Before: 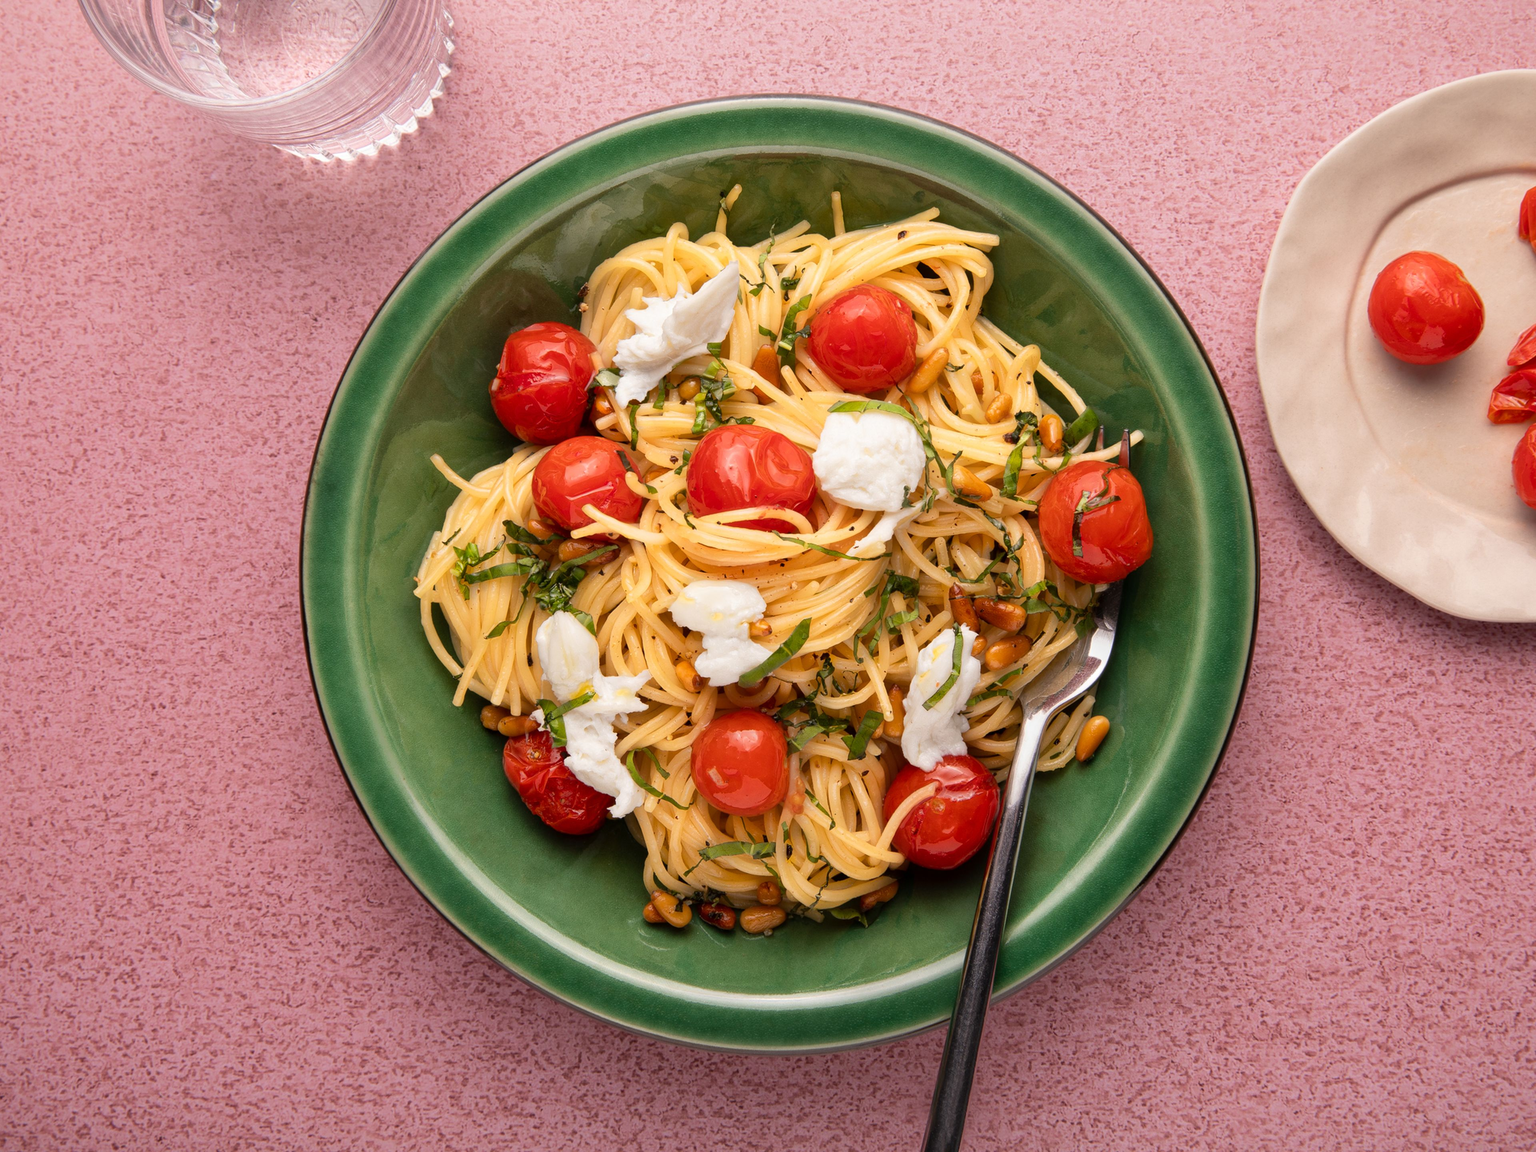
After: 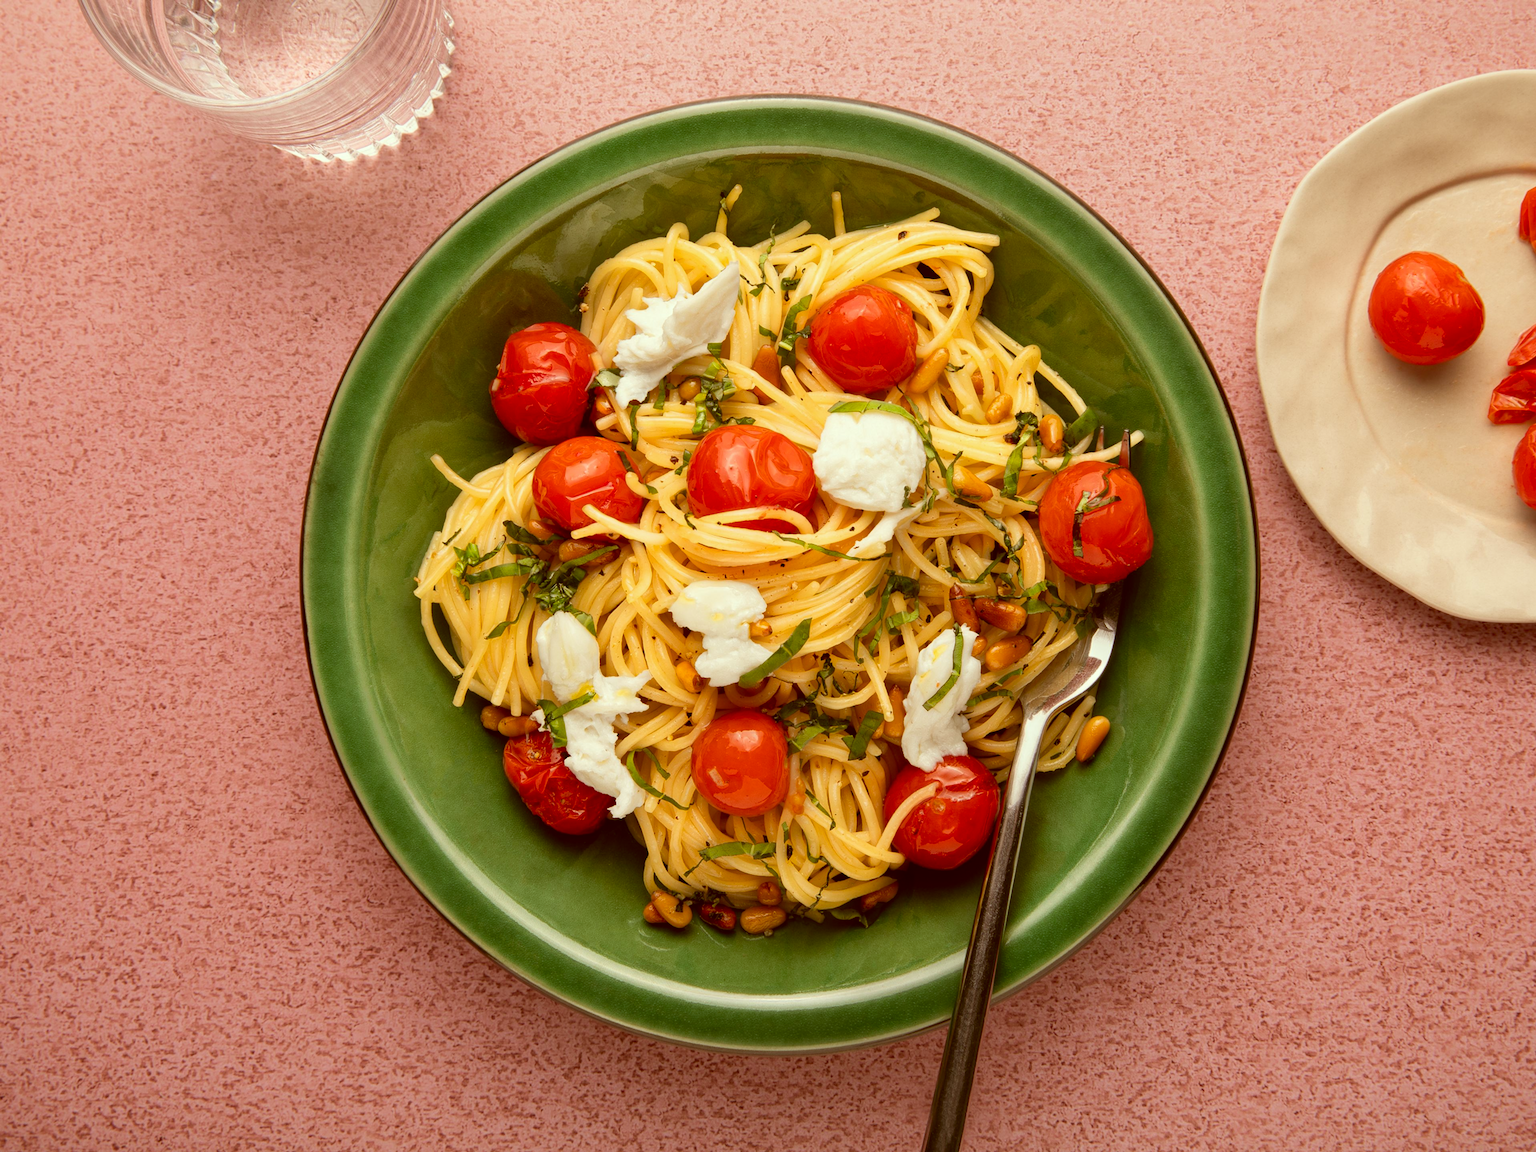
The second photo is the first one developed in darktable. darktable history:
color correction: highlights a* -6.25, highlights b* 9.29, shadows a* 10.61, shadows b* 24.08
